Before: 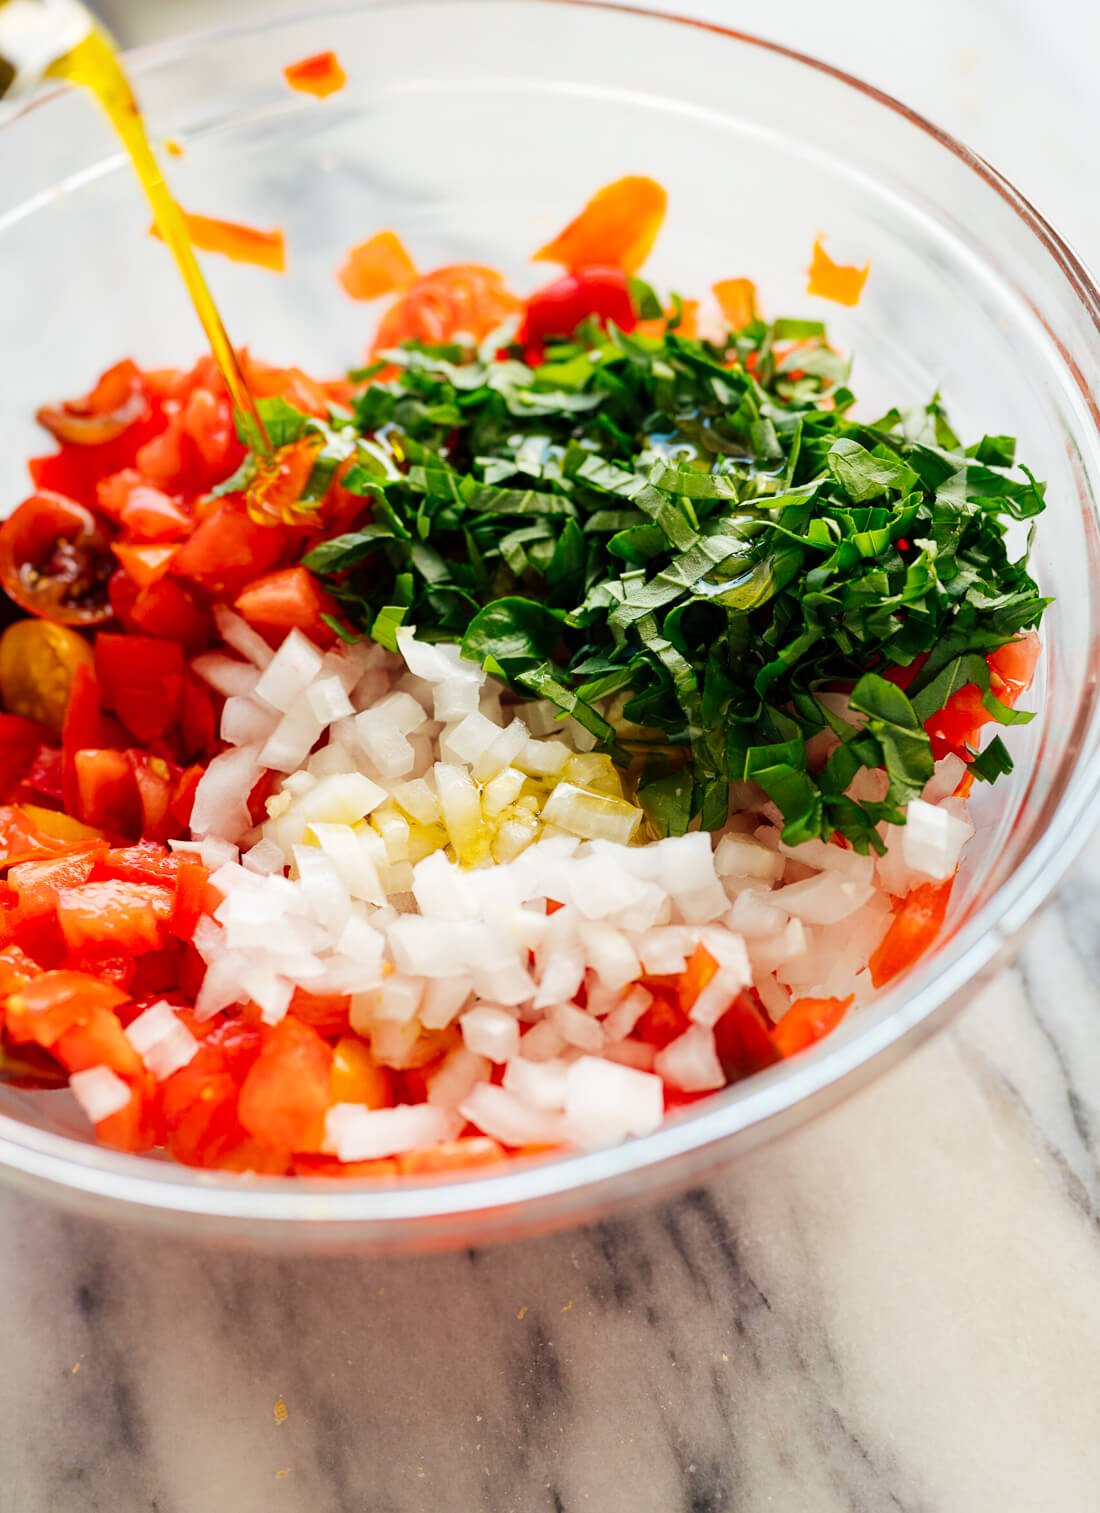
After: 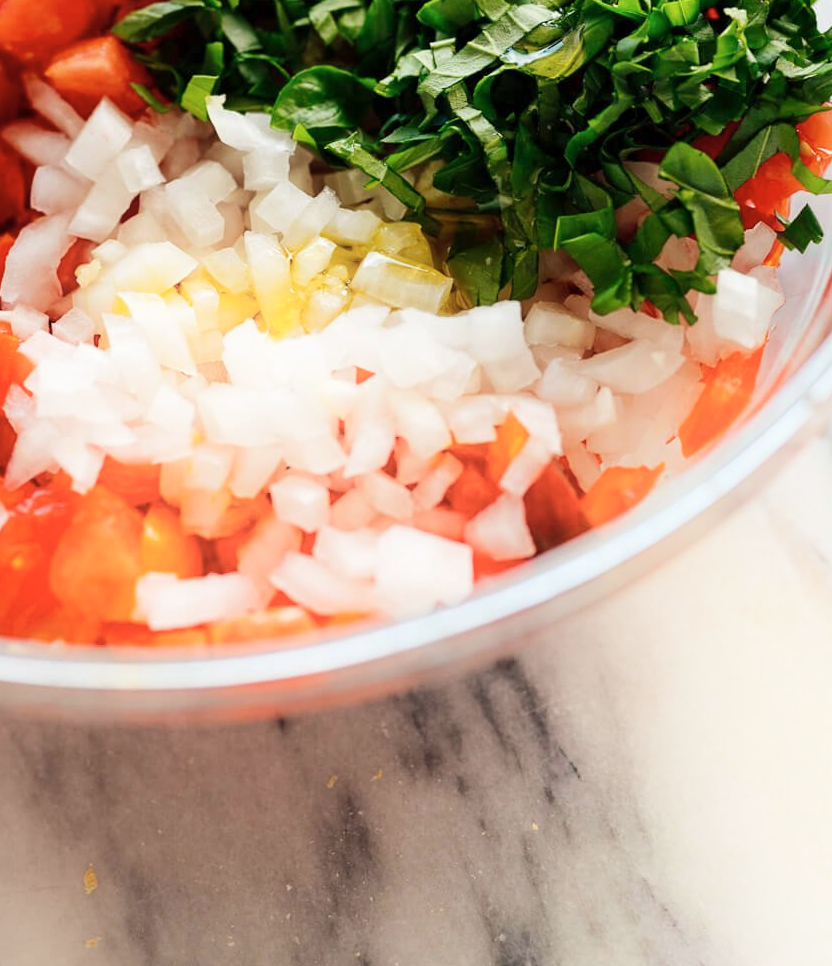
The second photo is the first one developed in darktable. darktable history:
crop and rotate: left 17.299%, top 35.115%, right 7.015%, bottom 1.024%
shadows and highlights: highlights 70.7, soften with gaussian
color zones: curves: ch1 [(0, 0.469) (0.001, 0.469) (0.12, 0.446) (0.248, 0.469) (0.5, 0.5) (0.748, 0.5) (0.999, 0.469) (1, 0.469)]
